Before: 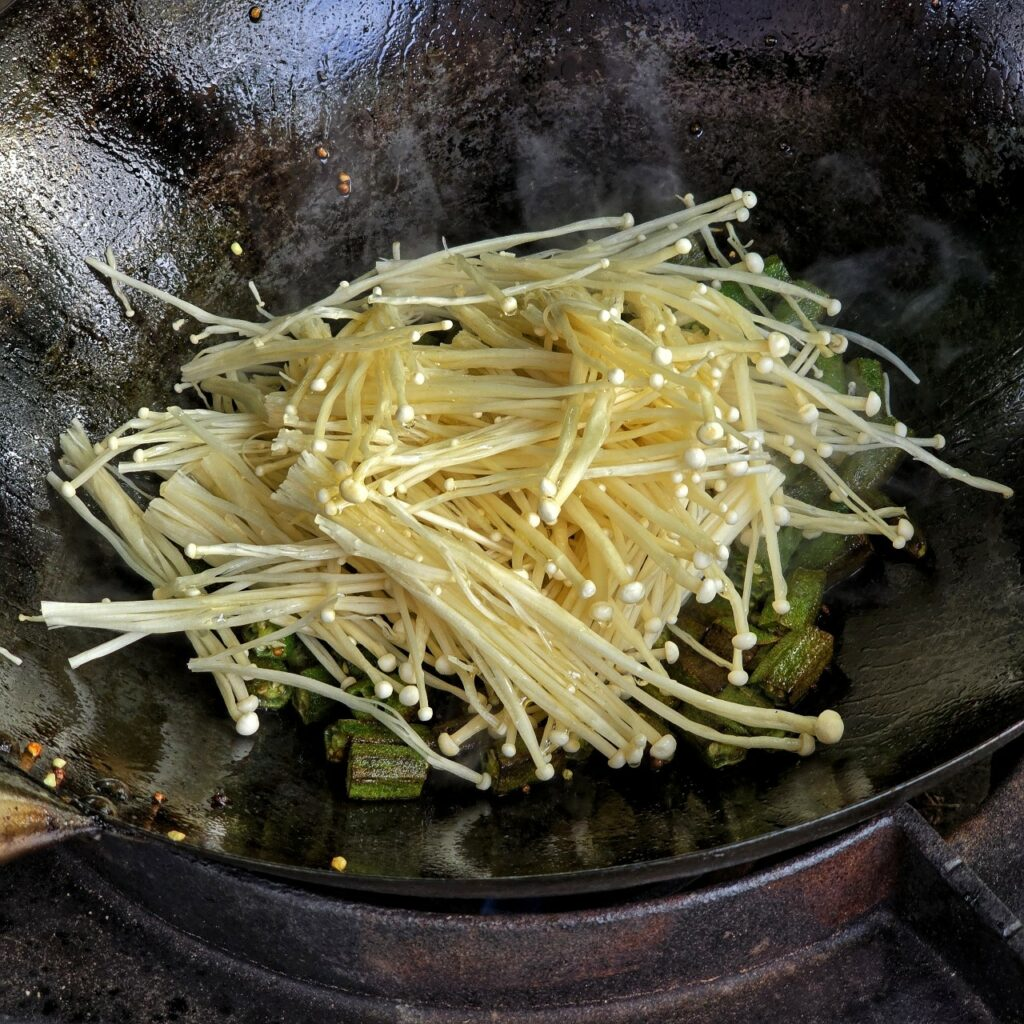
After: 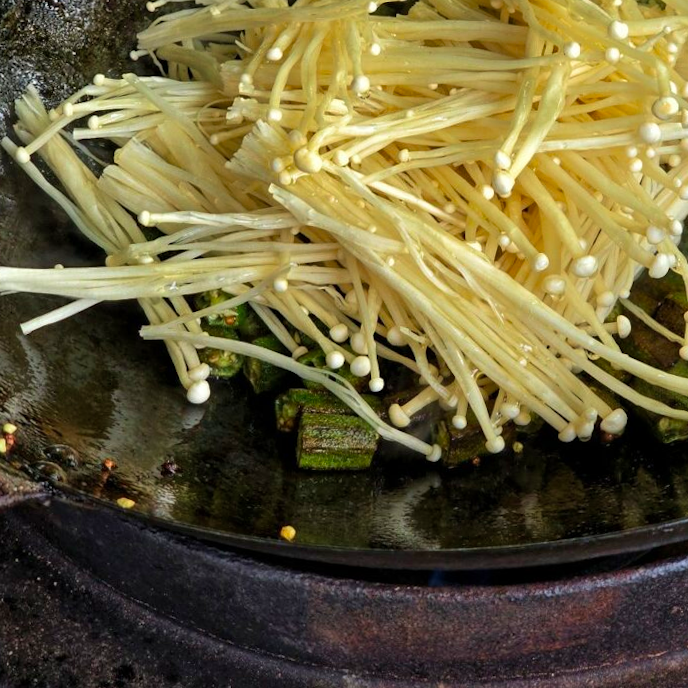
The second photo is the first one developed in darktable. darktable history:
velvia: on, module defaults
crop and rotate: angle -0.82°, left 3.85%, top 31.828%, right 27.992%
